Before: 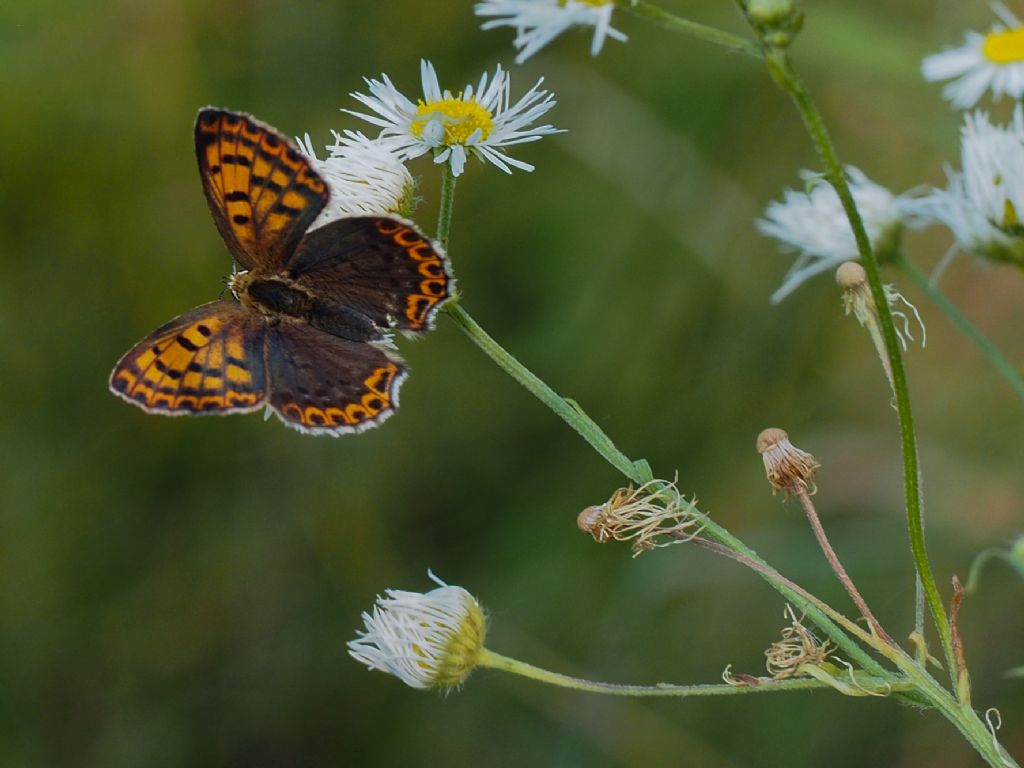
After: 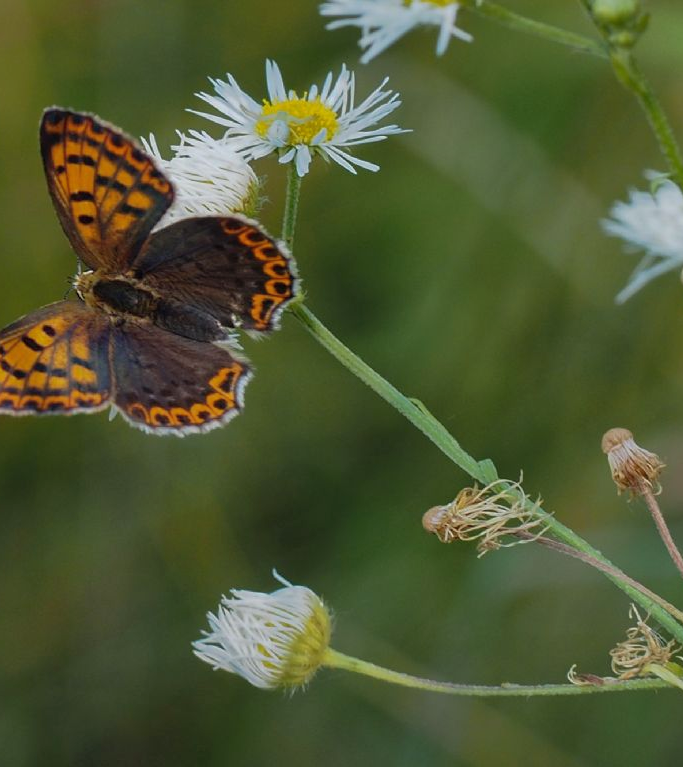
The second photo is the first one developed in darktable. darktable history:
shadows and highlights: shadows 43.05, highlights 8.31, shadows color adjustment 97.67%
crop and rotate: left 15.138%, right 18.156%
